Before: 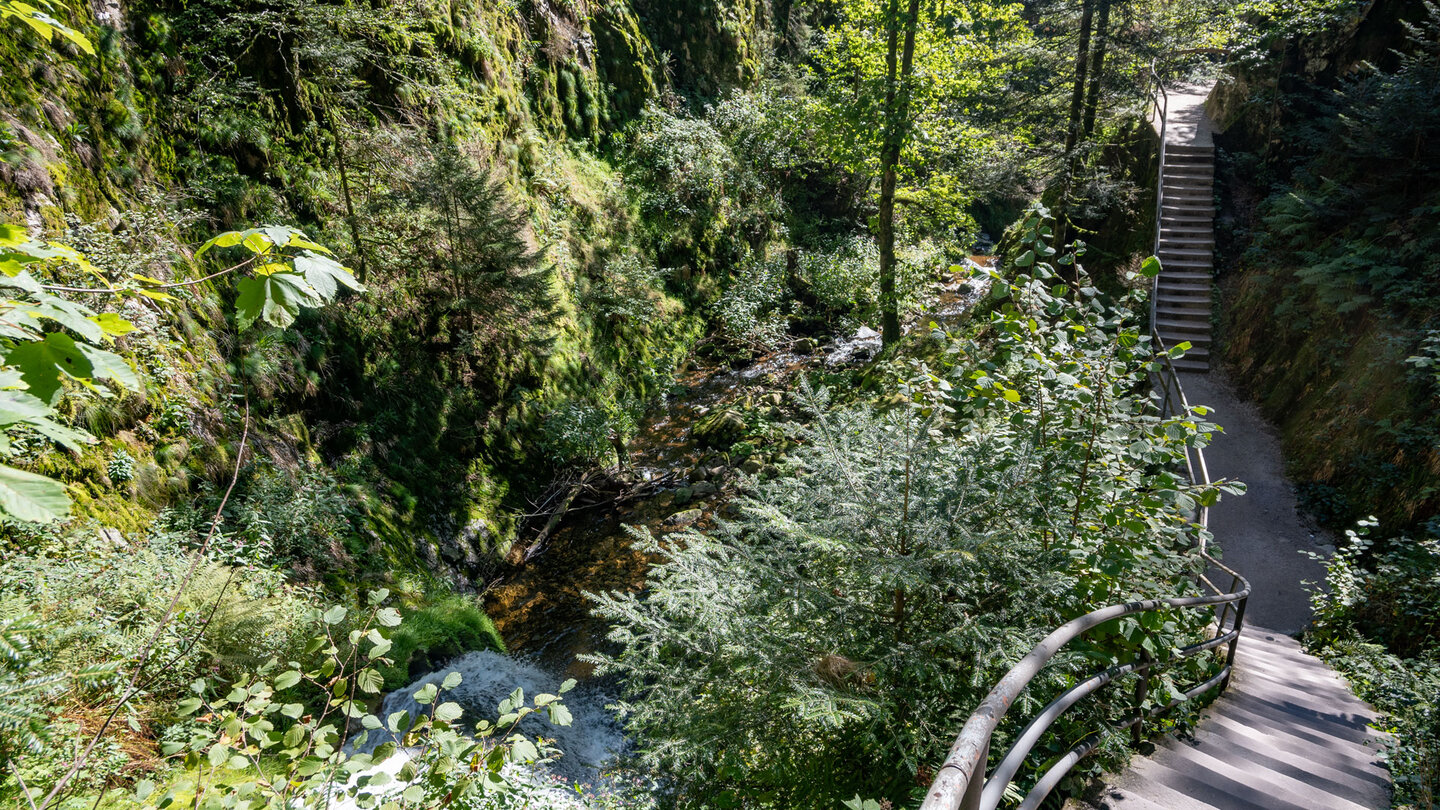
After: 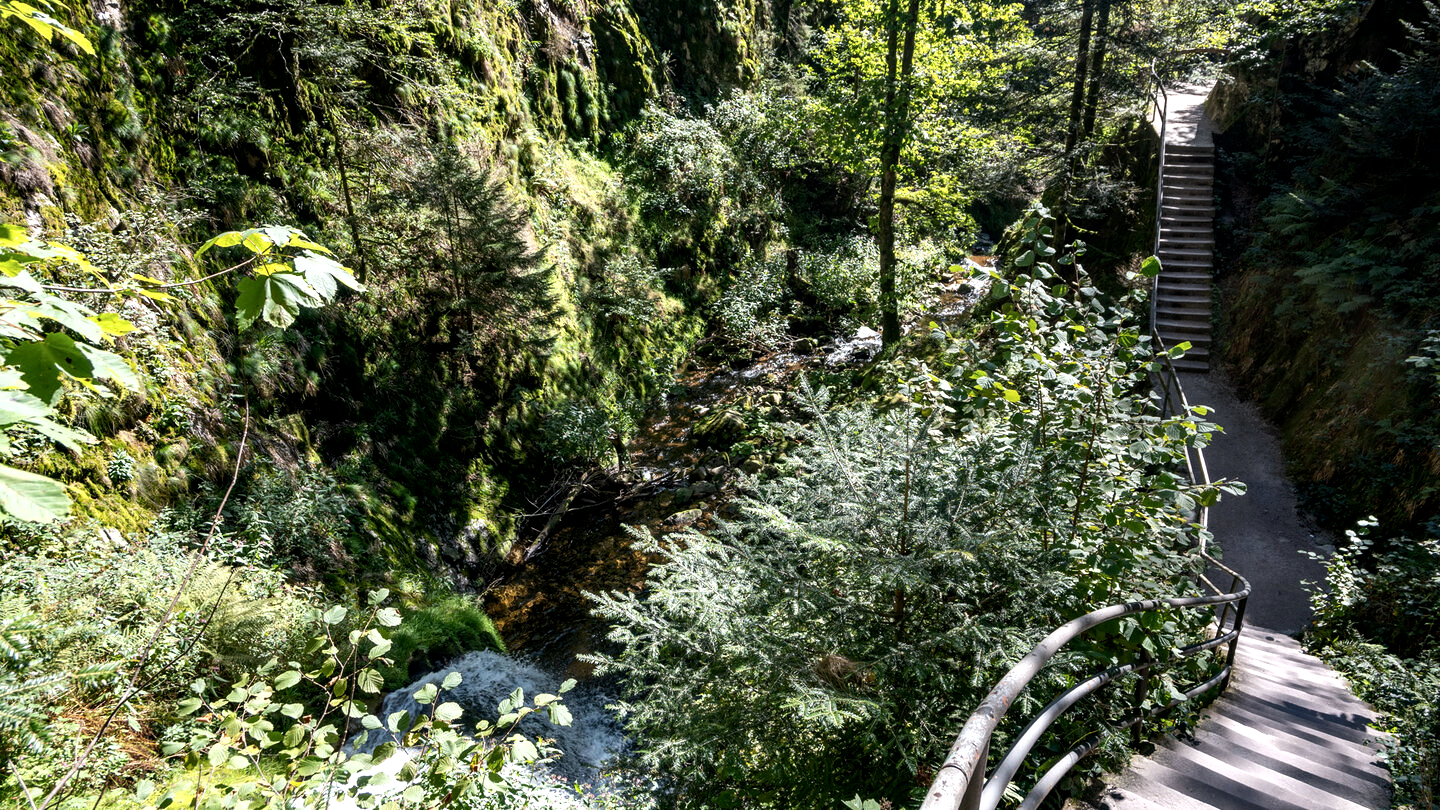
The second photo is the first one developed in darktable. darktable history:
tone curve: curves: ch0 [(0, 0) (0.003, 0.002) (0.011, 0.01) (0.025, 0.022) (0.044, 0.039) (0.069, 0.061) (0.1, 0.088) (0.136, 0.126) (0.177, 0.167) (0.224, 0.211) (0.277, 0.27) (0.335, 0.335) (0.399, 0.407) (0.468, 0.485) (0.543, 0.569) (0.623, 0.659) (0.709, 0.756) (0.801, 0.851) (0.898, 0.961) (1, 1)], color space Lab, independent channels, preserve colors none
tone equalizer: -8 EV -0.434 EV, -7 EV -0.402 EV, -6 EV -0.305 EV, -5 EV -0.221 EV, -3 EV 0.199 EV, -2 EV 0.316 EV, -1 EV 0.378 EV, +0 EV 0.418 EV, edges refinement/feathering 500, mask exposure compensation -1.57 EV, preserve details no
local contrast: highlights 106%, shadows 99%, detail 119%, midtone range 0.2
exposure: exposure -0.177 EV, compensate highlight preservation false
